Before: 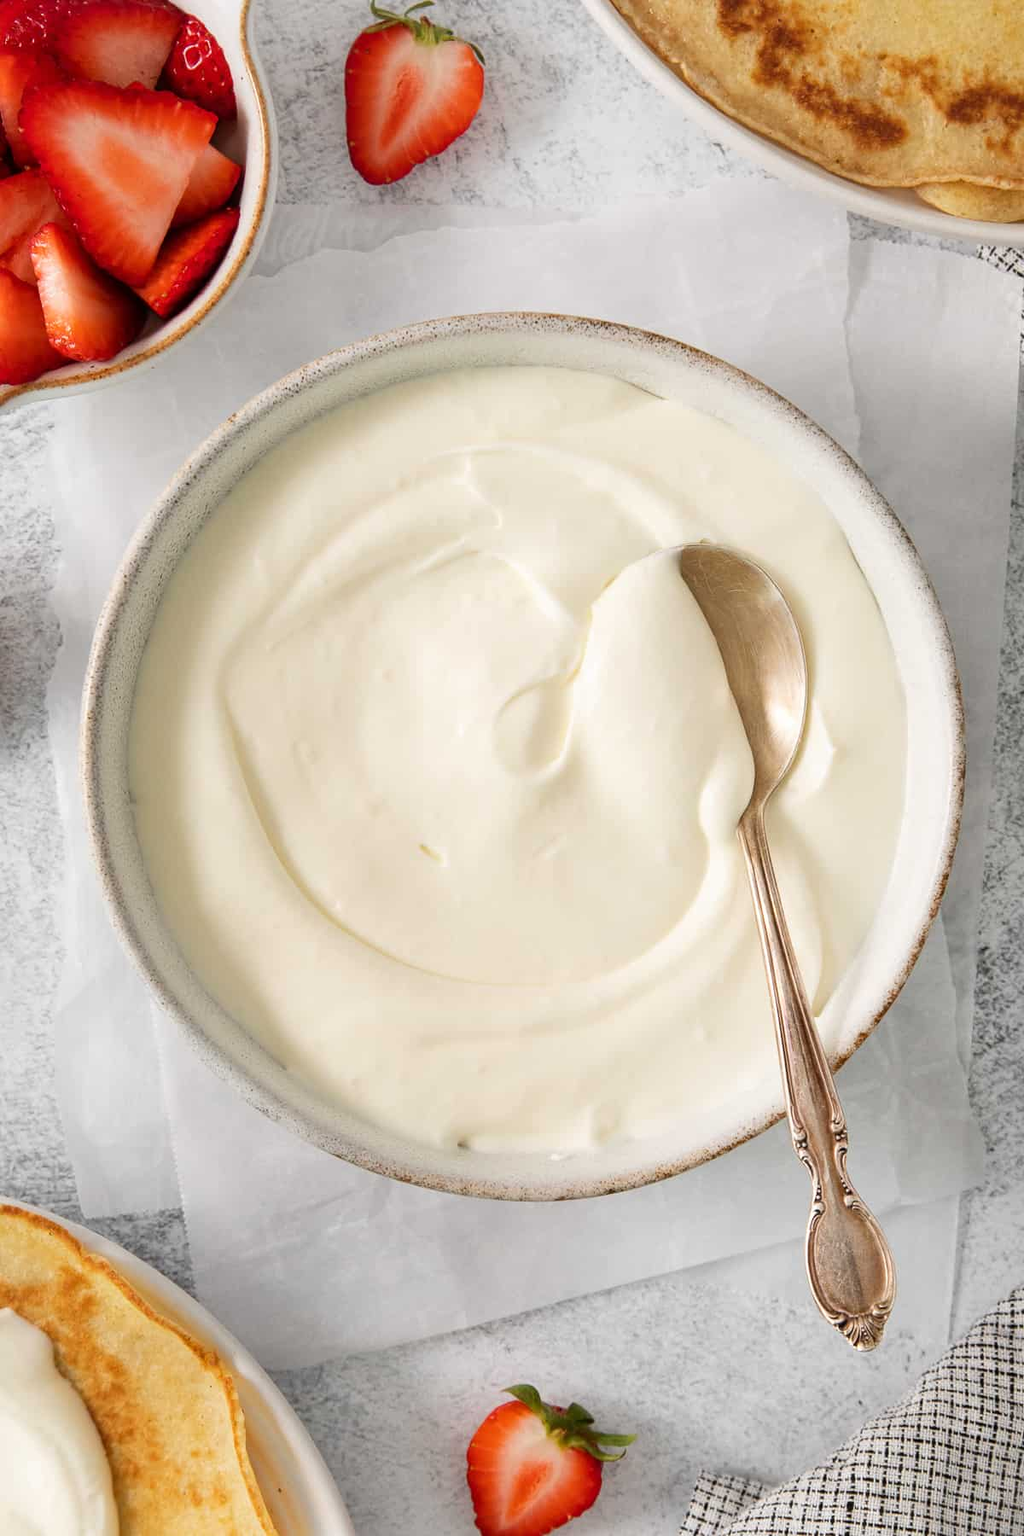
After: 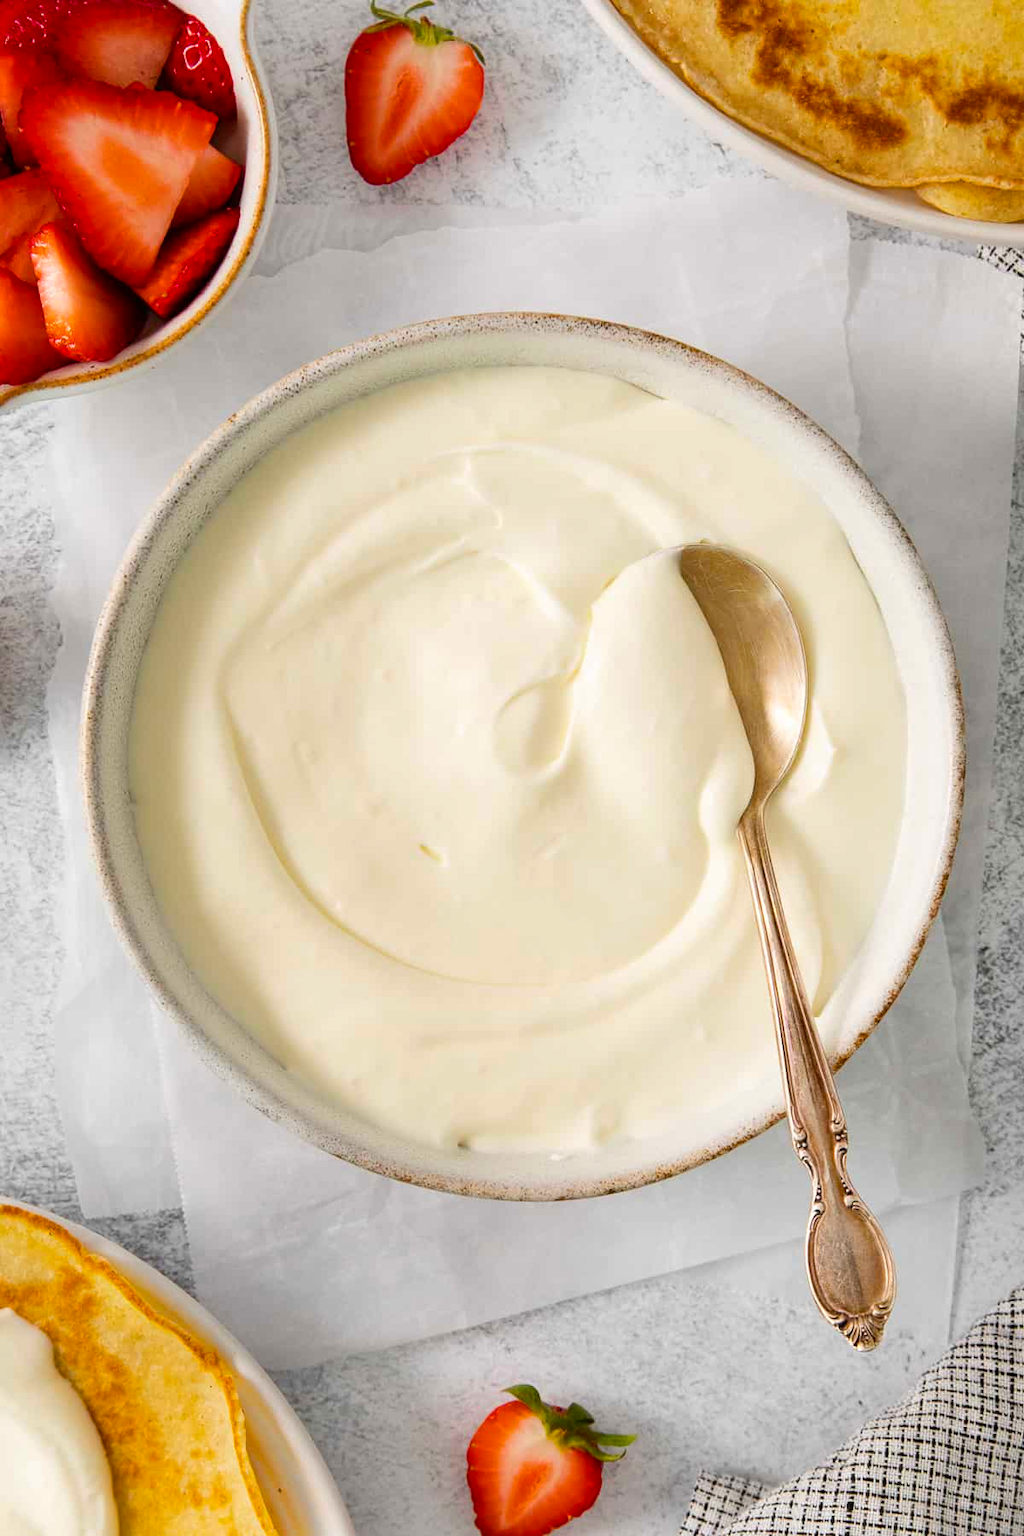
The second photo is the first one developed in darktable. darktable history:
color balance rgb: perceptual saturation grading › global saturation 24.947%, global vibrance 20%
